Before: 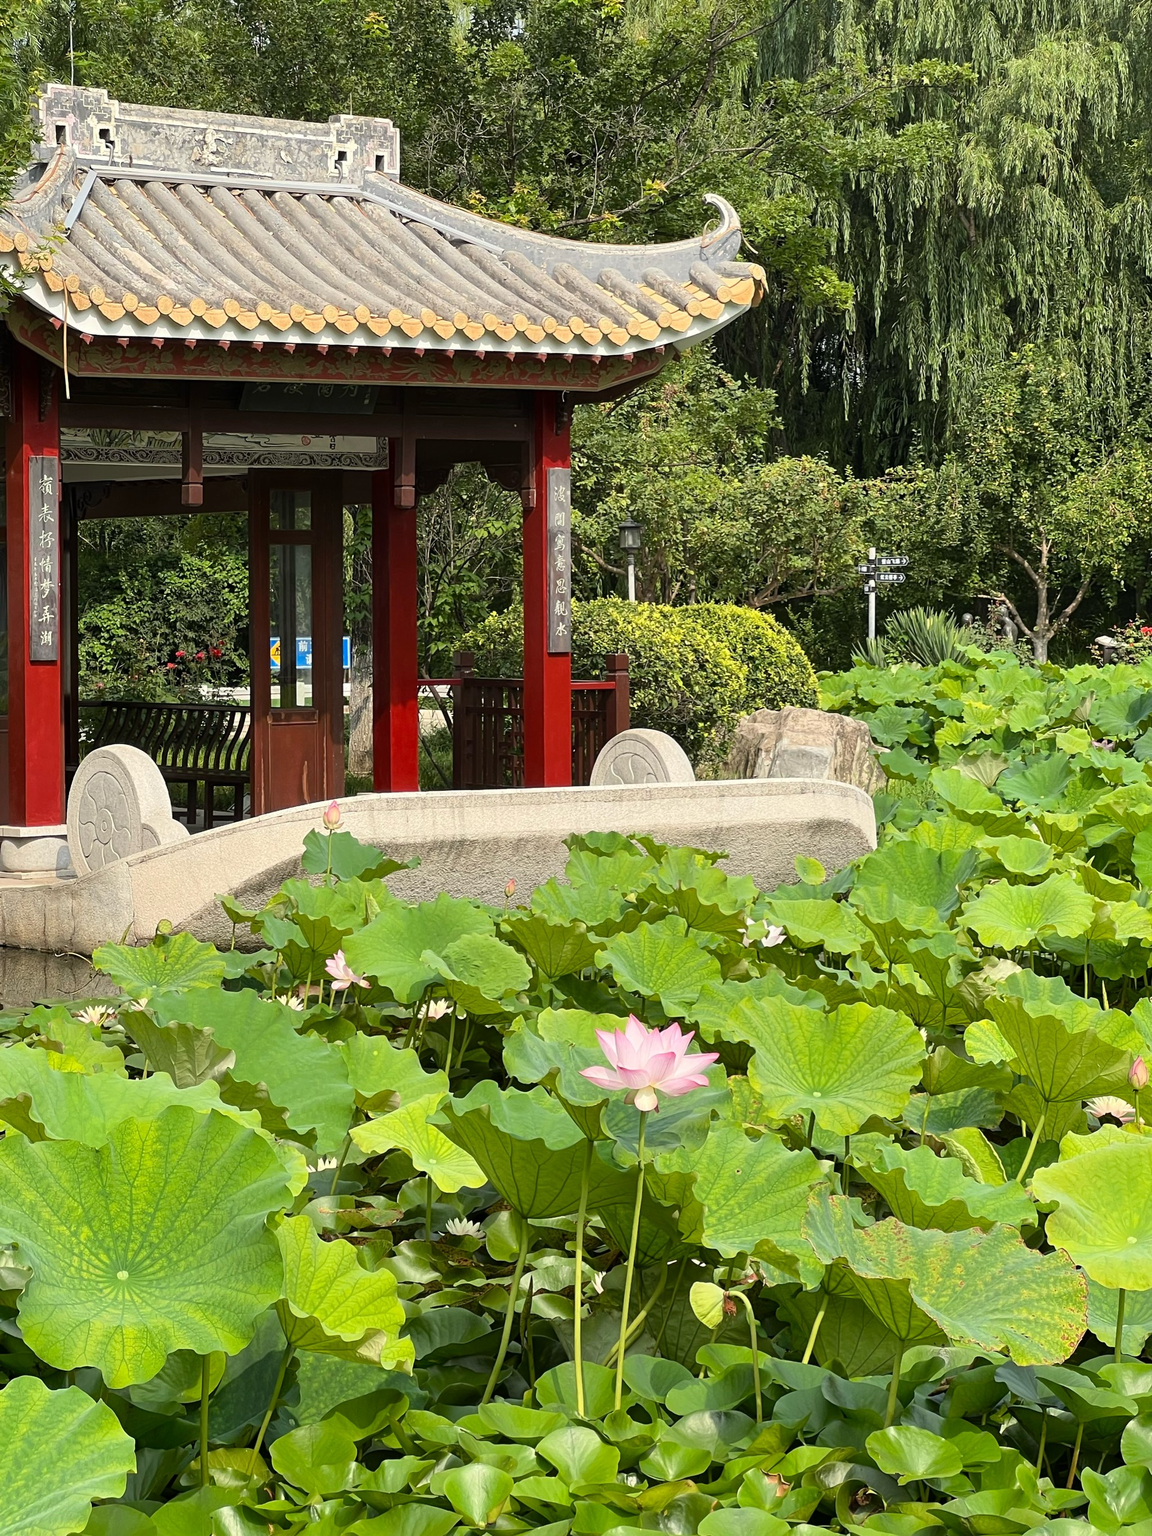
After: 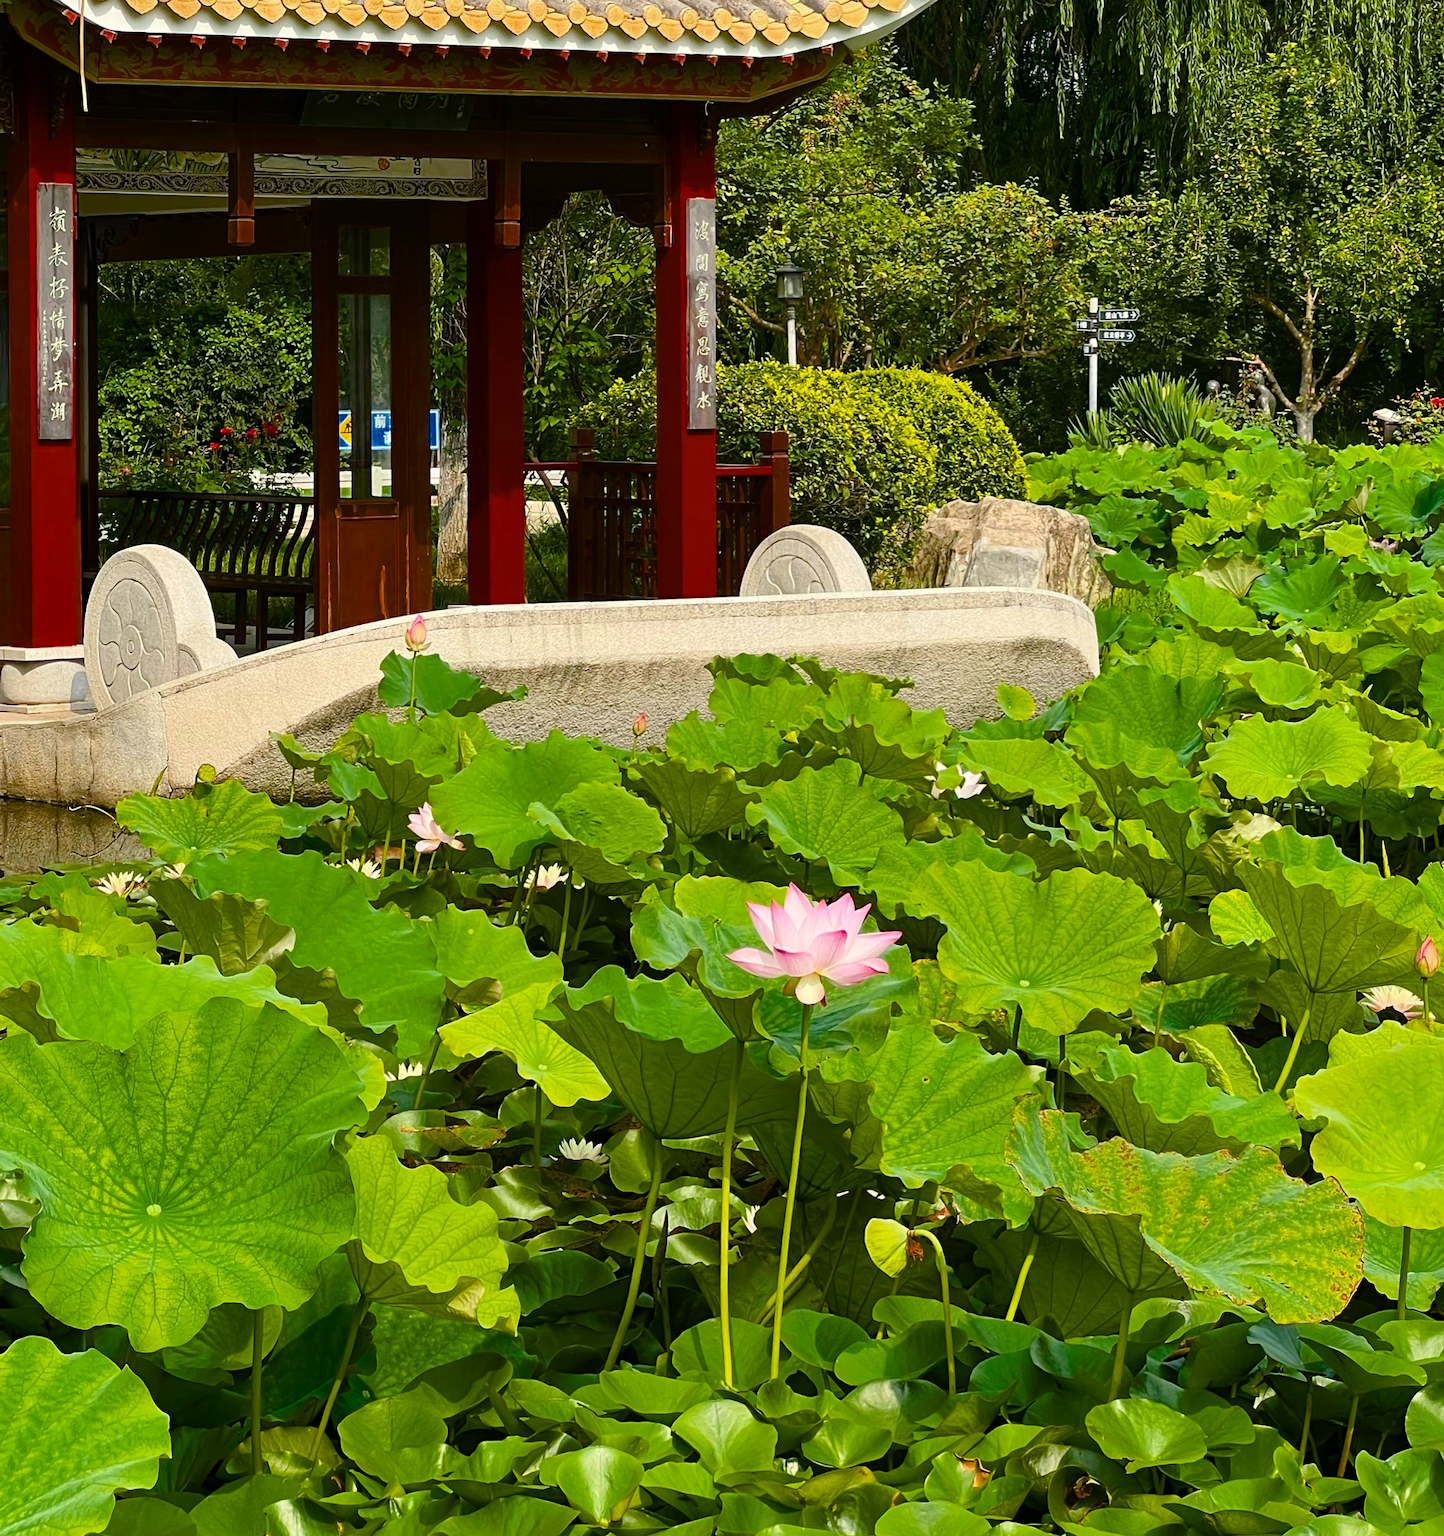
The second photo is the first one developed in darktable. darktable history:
crop and rotate: top 20.195%
color balance rgb: shadows lift › luminance -10.195%, shadows lift › chroma 0.999%, shadows lift › hue 110.57°, linear chroma grading › global chroma 14.977%, perceptual saturation grading › global saturation 34.843%, perceptual saturation grading › highlights -25.591%, perceptual saturation grading › shadows 49.228%, saturation formula JzAzBz (2021)
